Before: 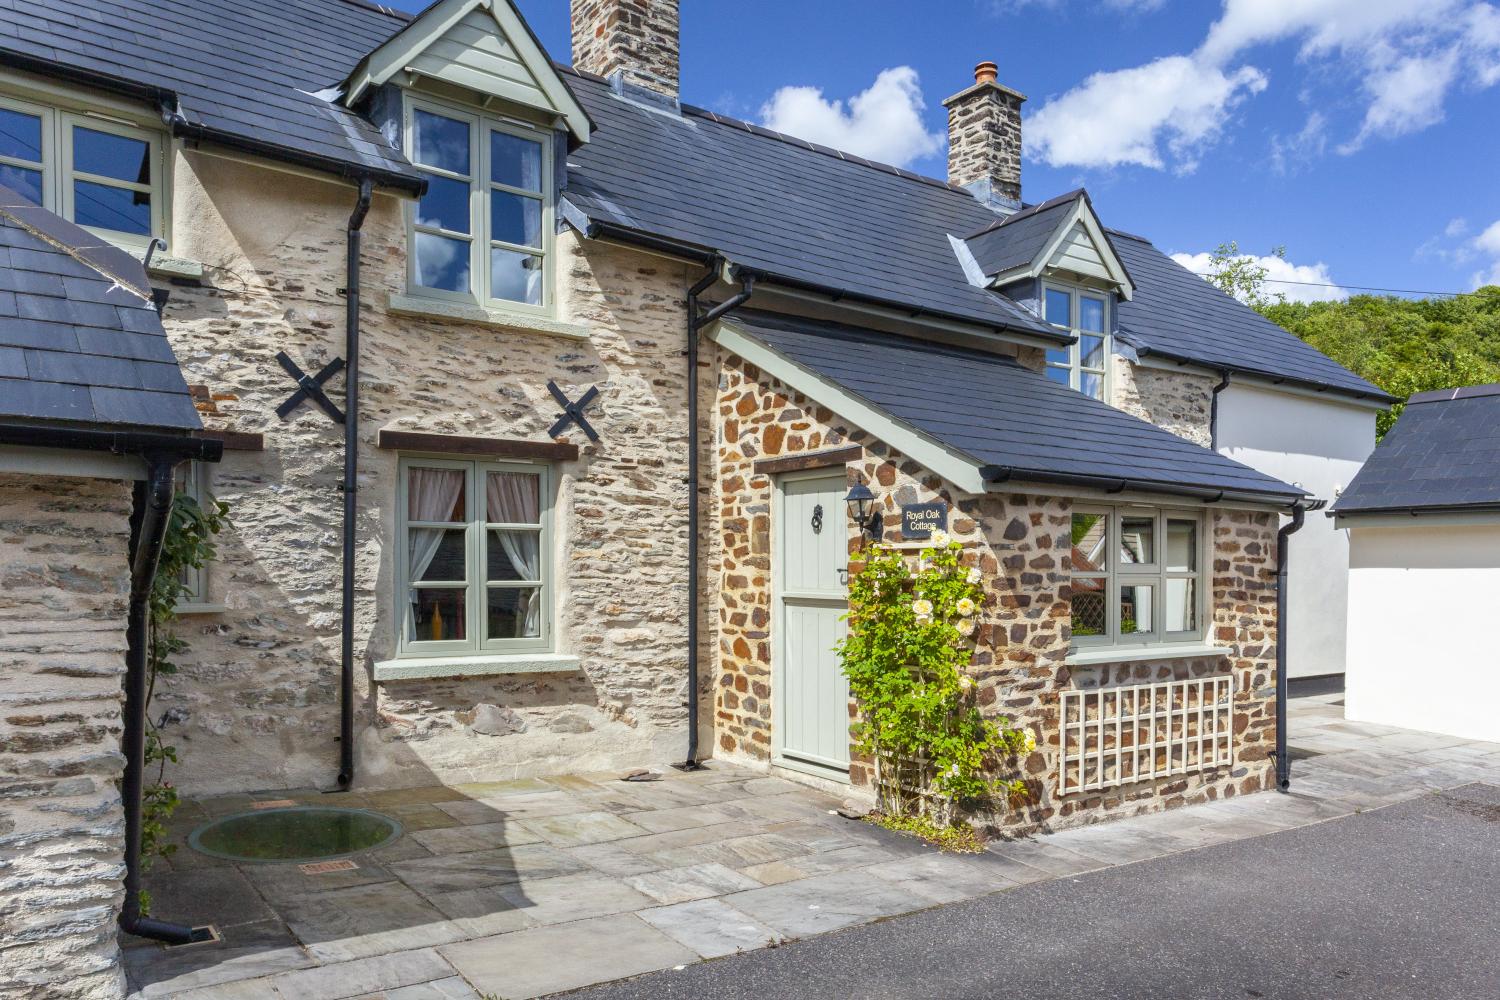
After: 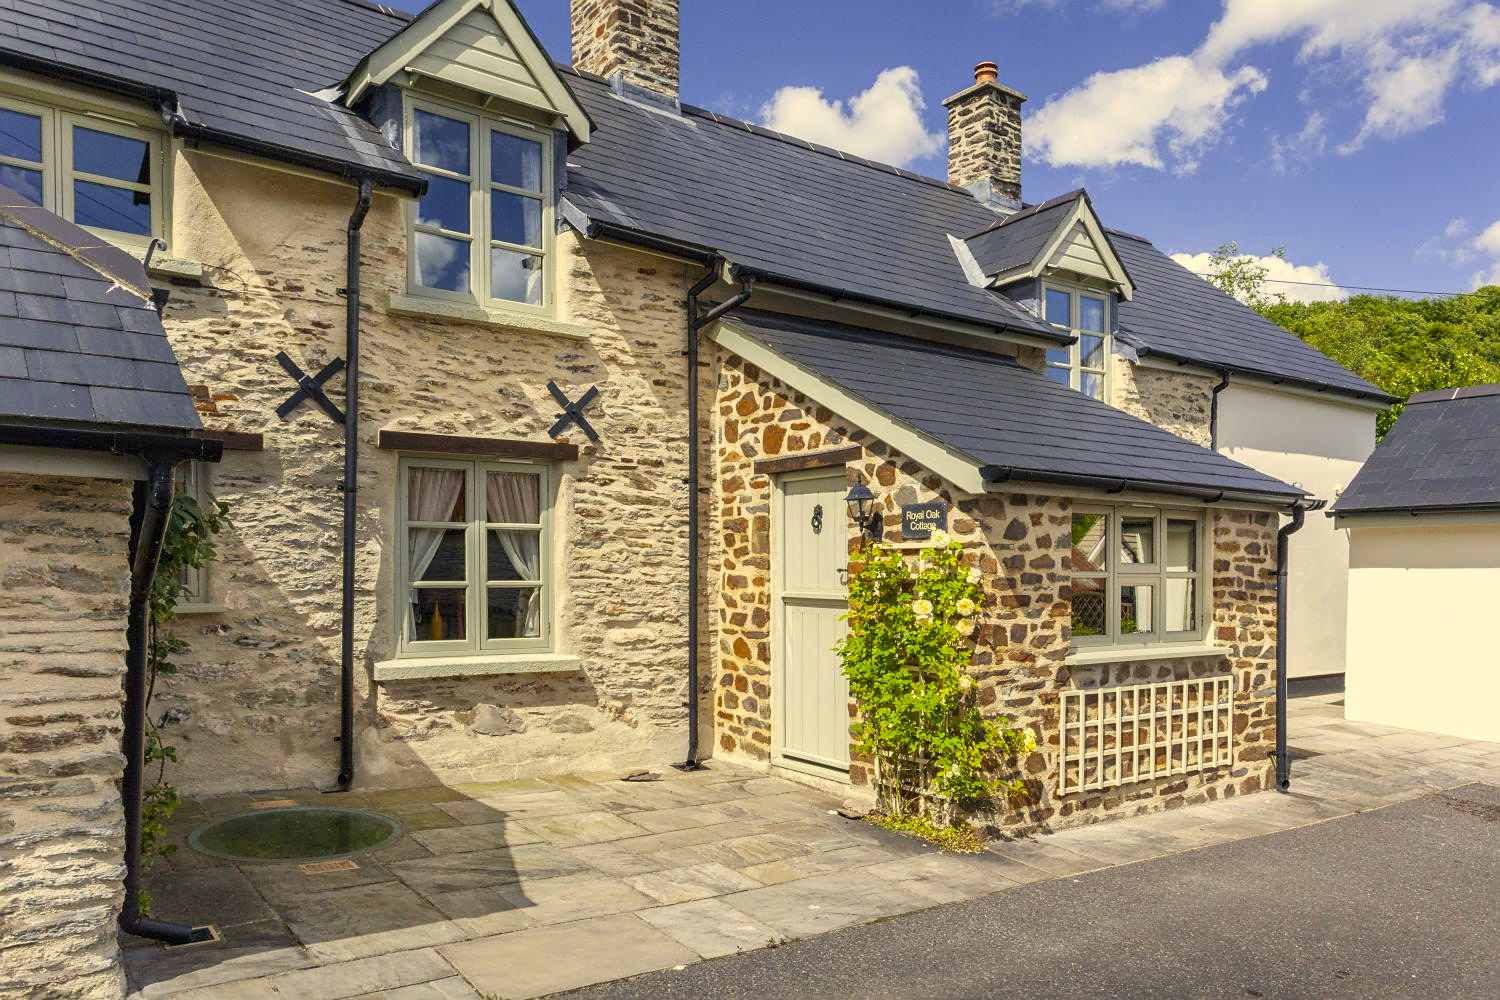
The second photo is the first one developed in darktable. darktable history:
color correction: highlights a* 2.72, highlights b* 22.8
sharpen: amount 0.2
